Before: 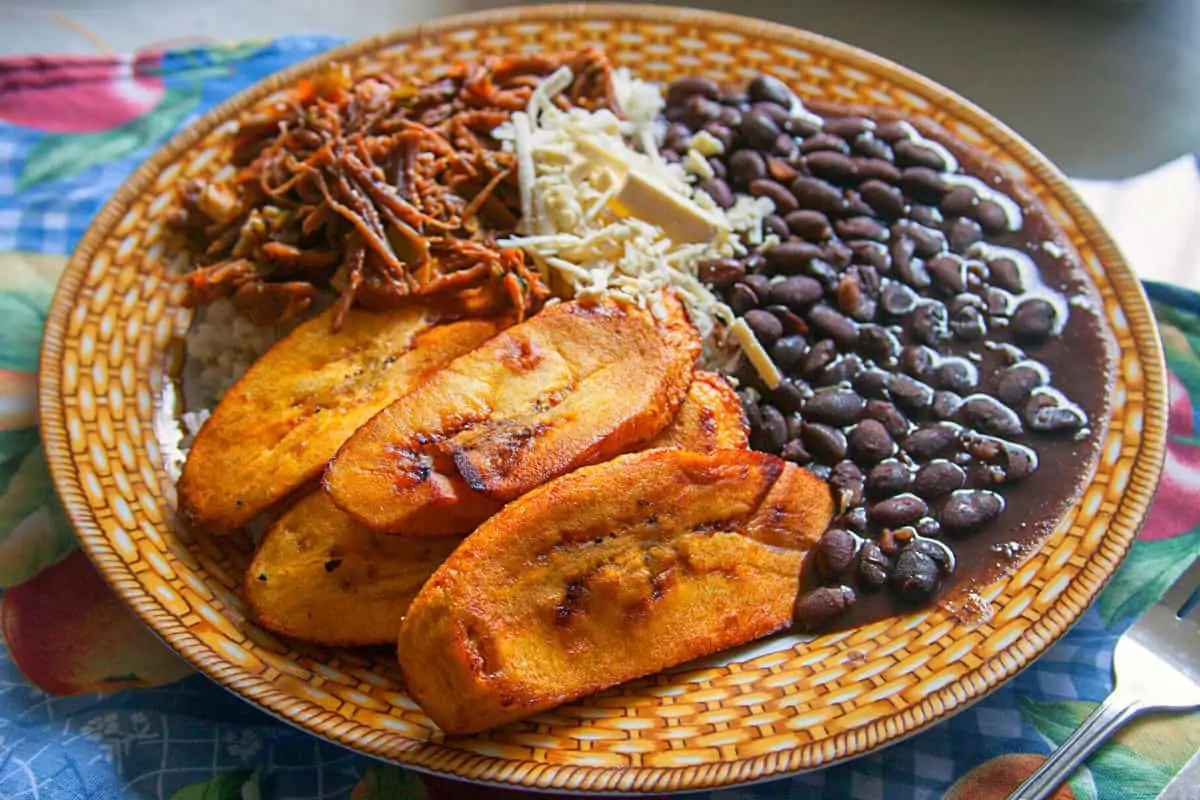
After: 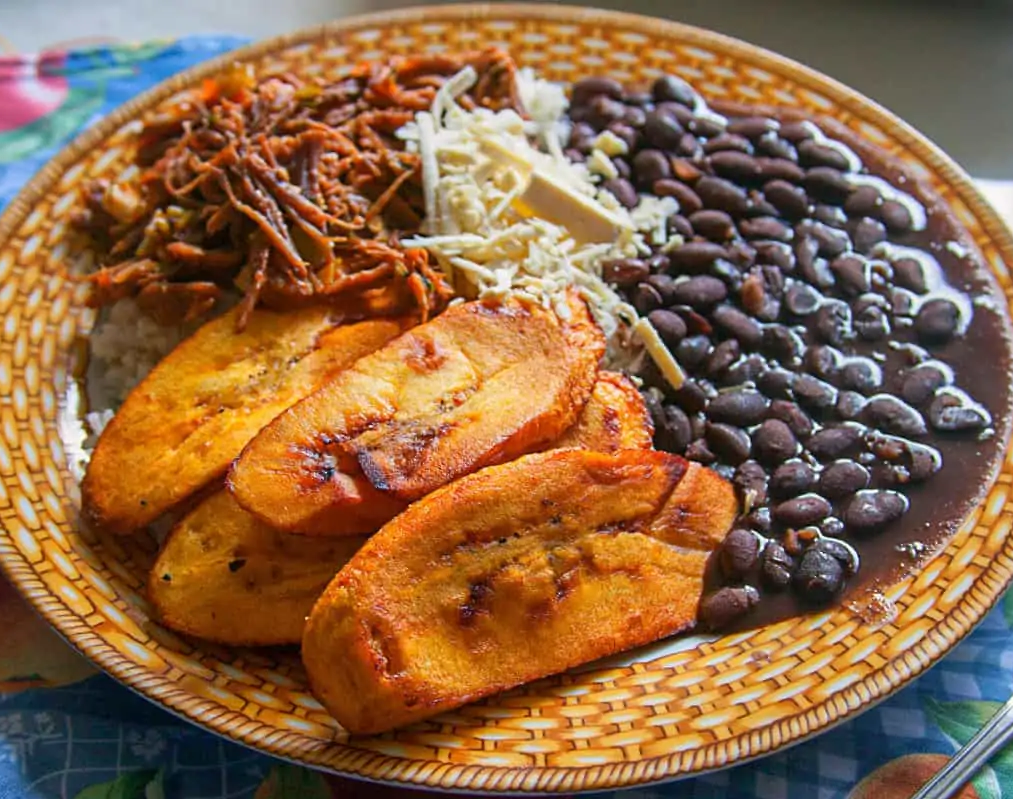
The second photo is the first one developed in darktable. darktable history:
crop: left 8.052%, right 7.509%
